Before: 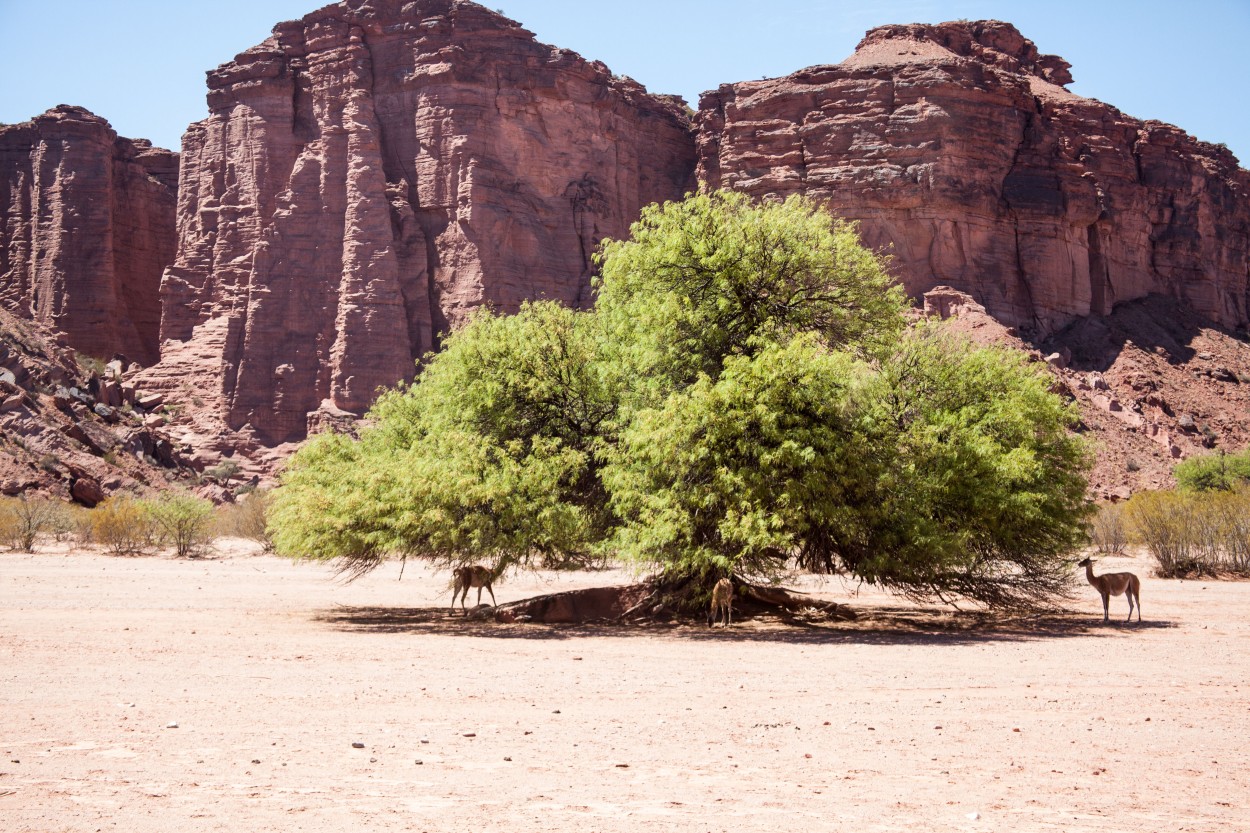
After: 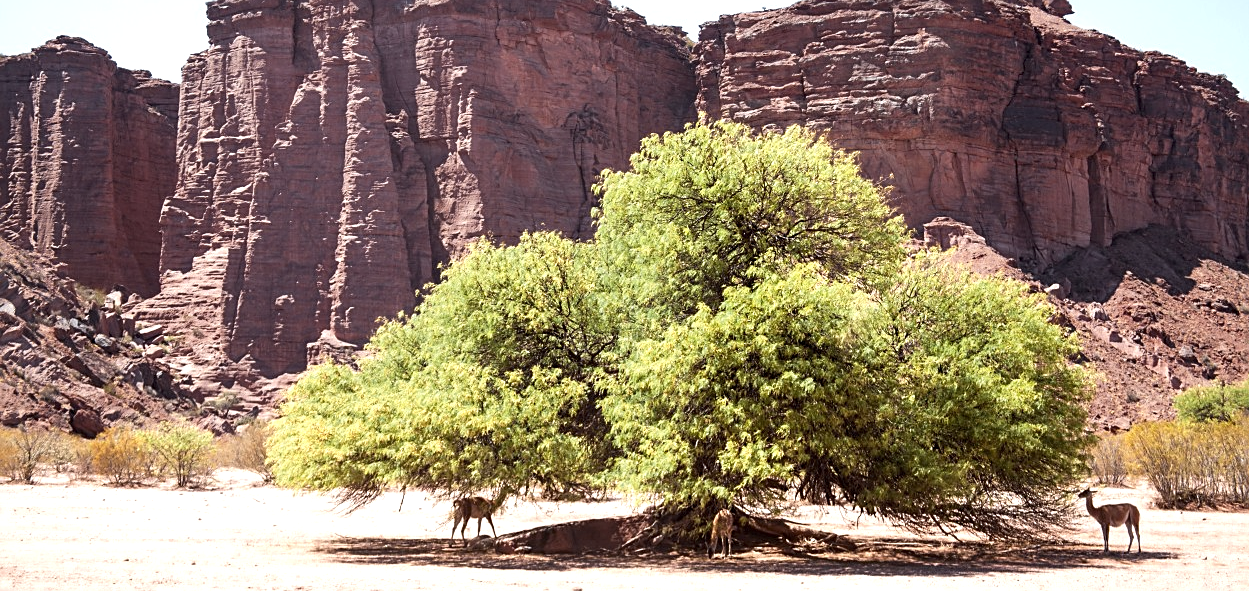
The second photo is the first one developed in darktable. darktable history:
sharpen: on, module defaults
color zones: curves: ch0 [(0.035, 0.242) (0.25, 0.5) (0.384, 0.214) (0.488, 0.255) (0.75, 0.5)]; ch1 [(0.063, 0.379) (0.25, 0.5) (0.354, 0.201) (0.489, 0.085) (0.729, 0.271)]; ch2 [(0.25, 0.5) (0.38, 0.517) (0.442, 0.51) (0.735, 0.456)]
crop and rotate: top 8.498%, bottom 20.471%
exposure: black level correction 0, exposure 0.69 EV, compensate exposure bias true, compensate highlight preservation false
